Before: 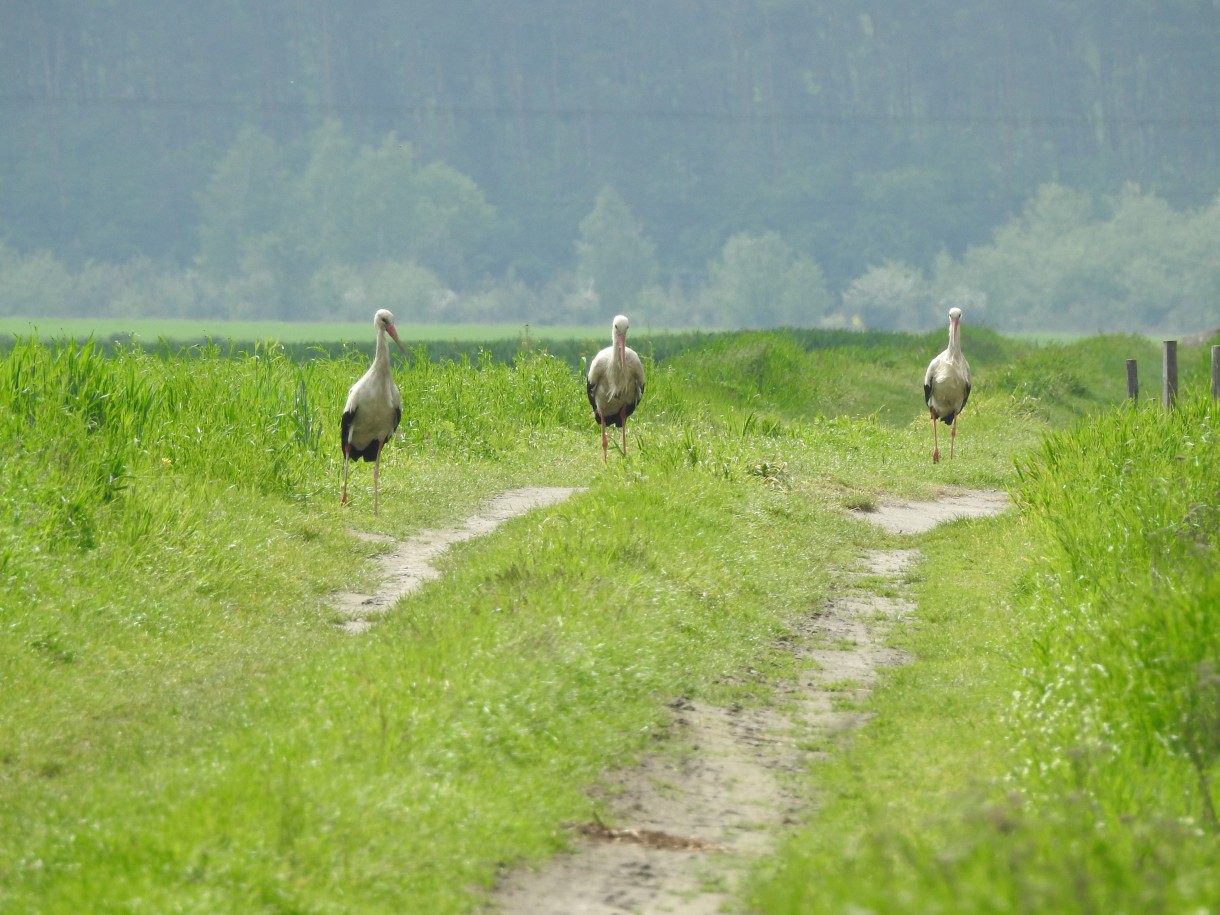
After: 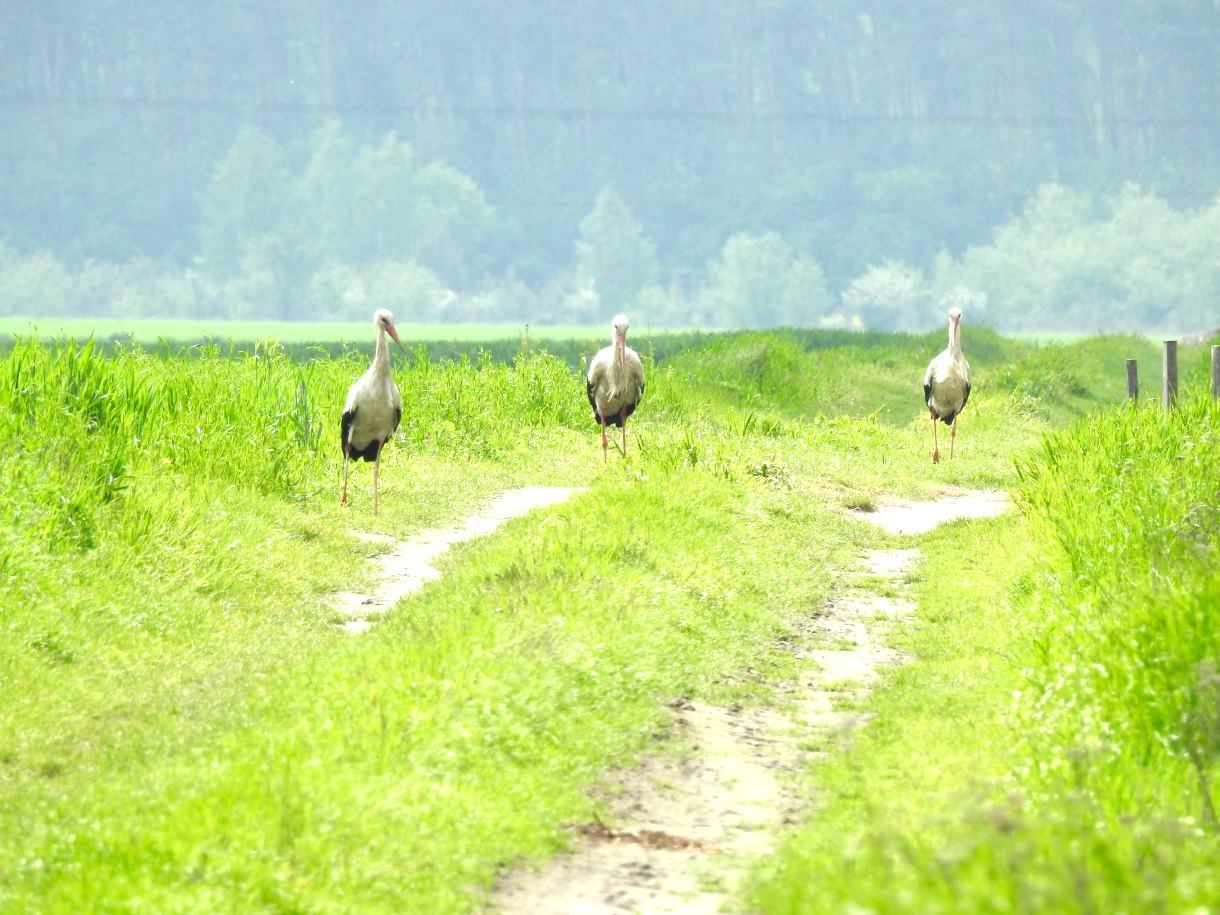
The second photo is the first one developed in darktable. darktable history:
exposure: black level correction 0.008, exposure 0.977 EV, compensate highlight preservation false
